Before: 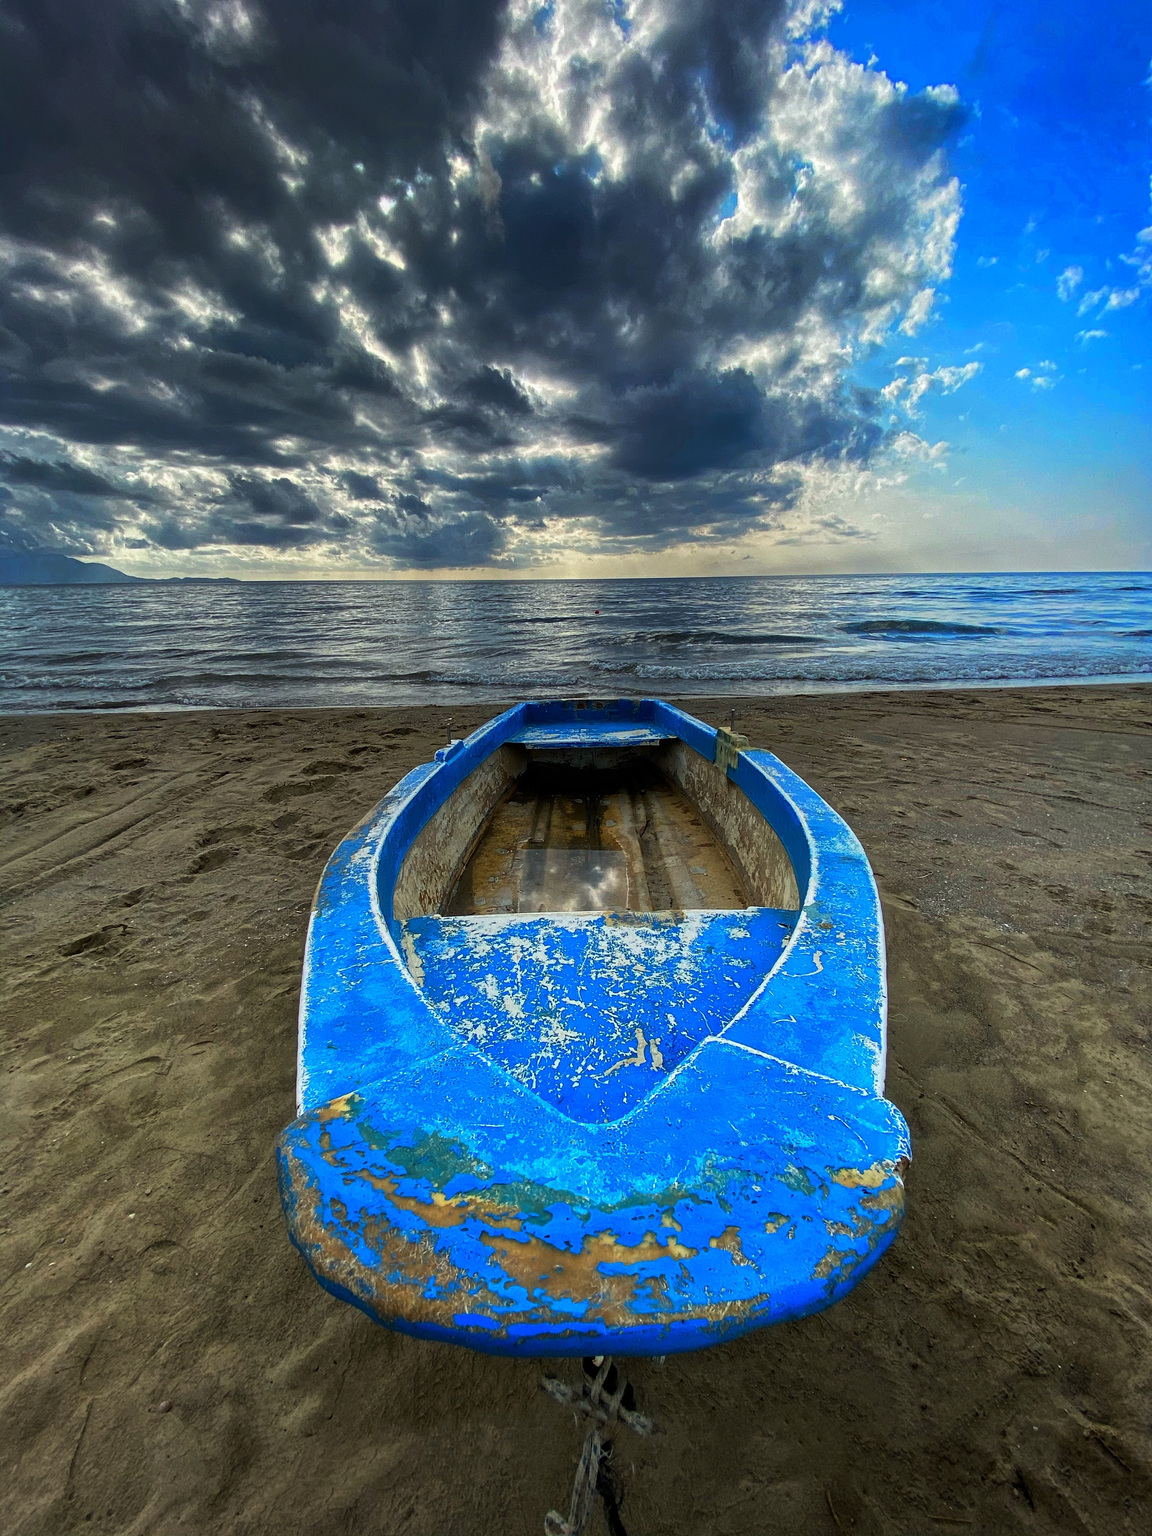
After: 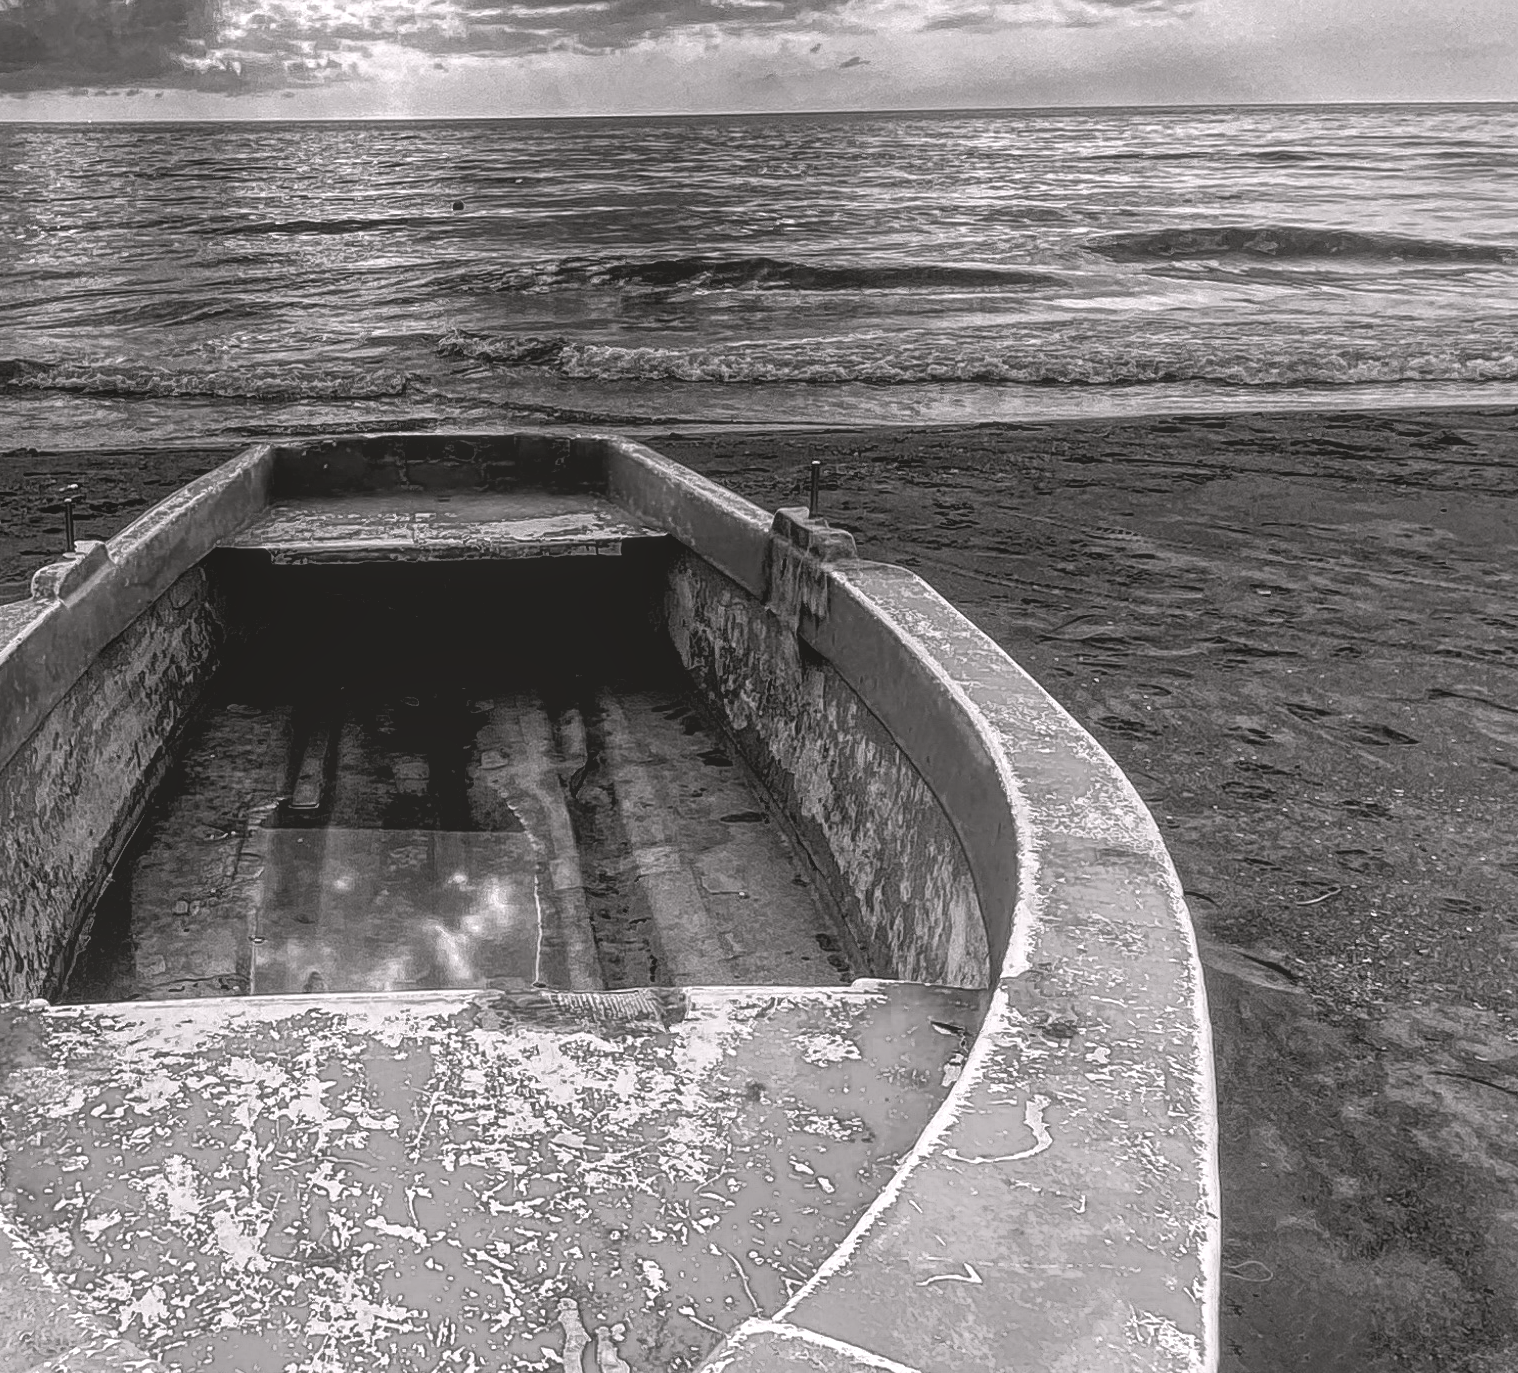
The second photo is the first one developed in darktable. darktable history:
crop: left 36.689%, top 34.761%, right 13.082%, bottom 31.185%
color correction: highlights a* 3.11, highlights b* -1.1, shadows a* -0.052, shadows b* 1.88, saturation 0.981
tone equalizer: -8 EV -0.732 EV, -7 EV -0.676 EV, -6 EV -0.573 EV, -5 EV -0.392 EV, -3 EV 0.387 EV, -2 EV 0.6 EV, -1 EV 0.695 EV, +0 EV 0.73 EV
local contrast: highlights 71%, shadows 16%, midtone range 0.192
levels: levels [0.116, 0.574, 1]
color calibration: output gray [0.267, 0.423, 0.261, 0], illuminant same as pipeline (D50), adaptation XYZ, x 0.346, y 0.358, temperature 5016.12 K
